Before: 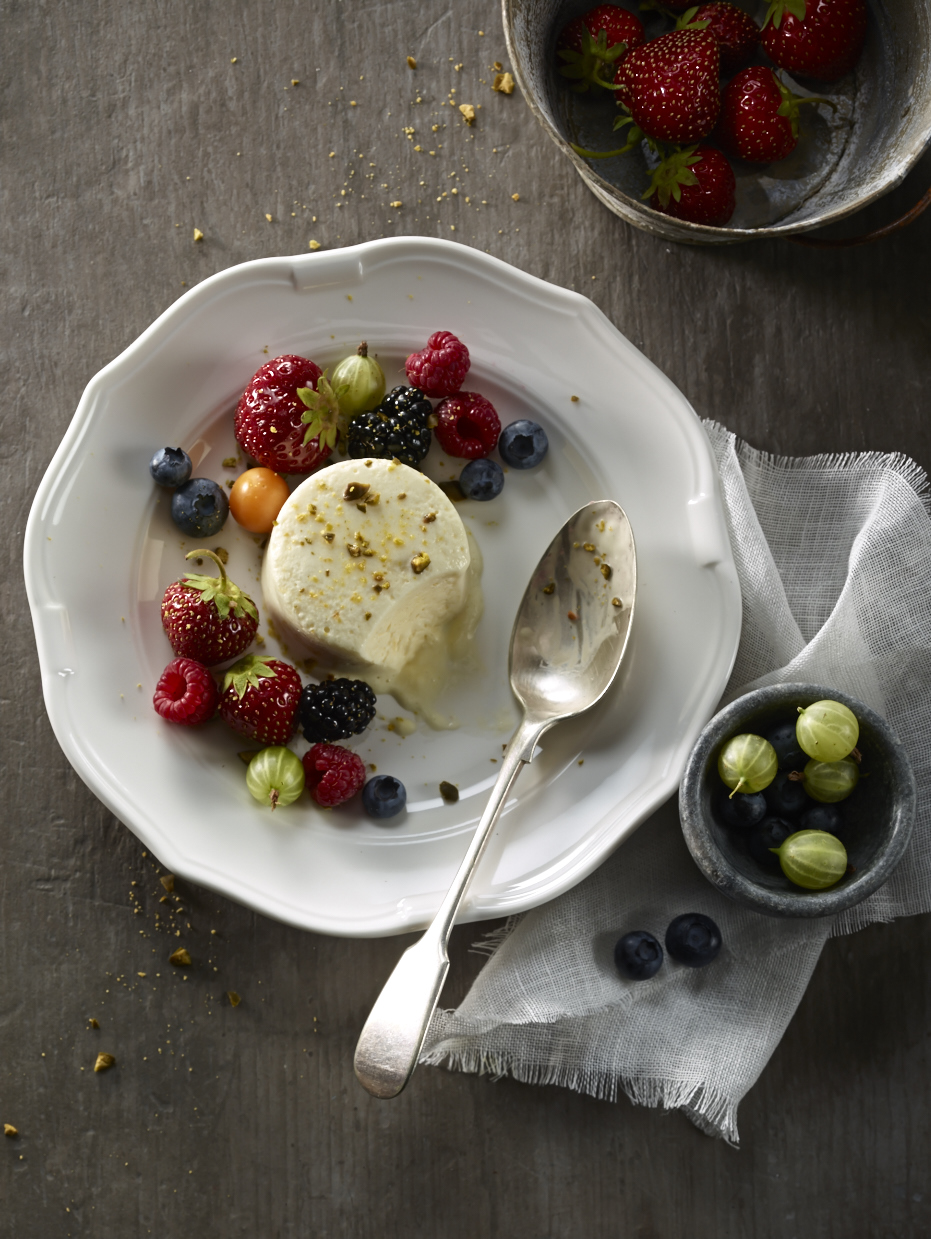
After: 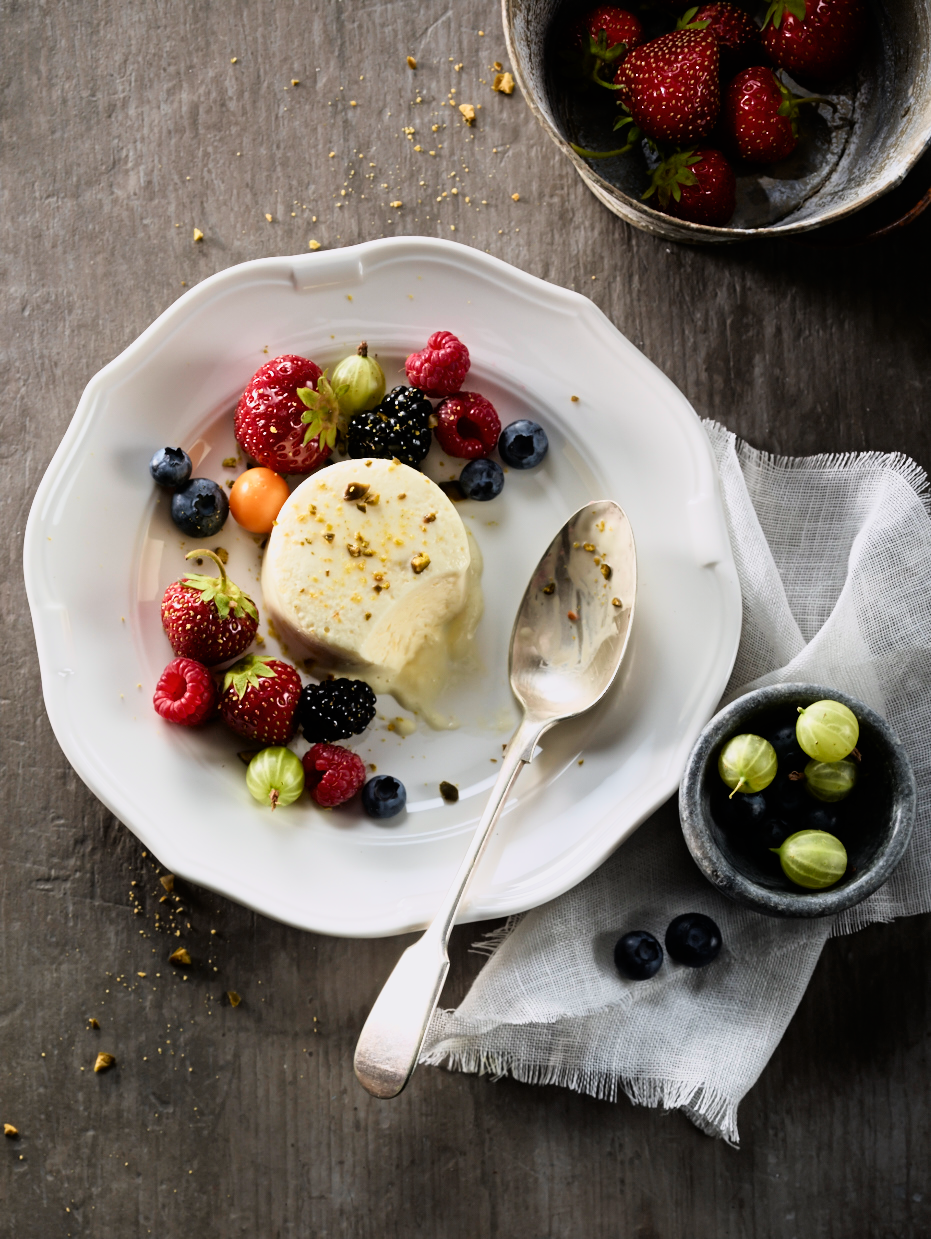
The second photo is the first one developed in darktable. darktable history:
exposure: black level correction 0, exposure 0.7 EV, compensate exposure bias true, compensate highlight preservation false
white balance: red 1.004, blue 1.024
filmic rgb: black relative exposure -11.88 EV, white relative exposure 5.43 EV, threshold 3 EV, hardness 4.49, latitude 50%, contrast 1.14, color science v5 (2021), contrast in shadows safe, contrast in highlights safe, enable highlight reconstruction true
